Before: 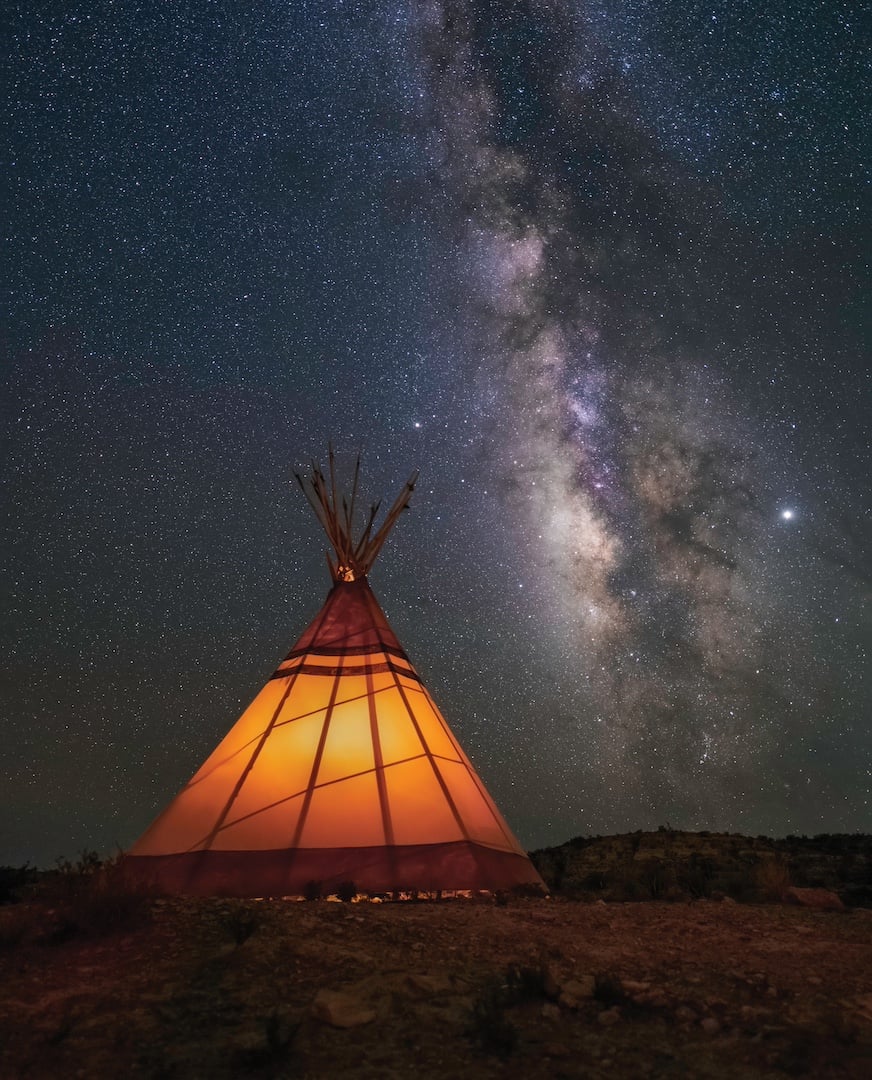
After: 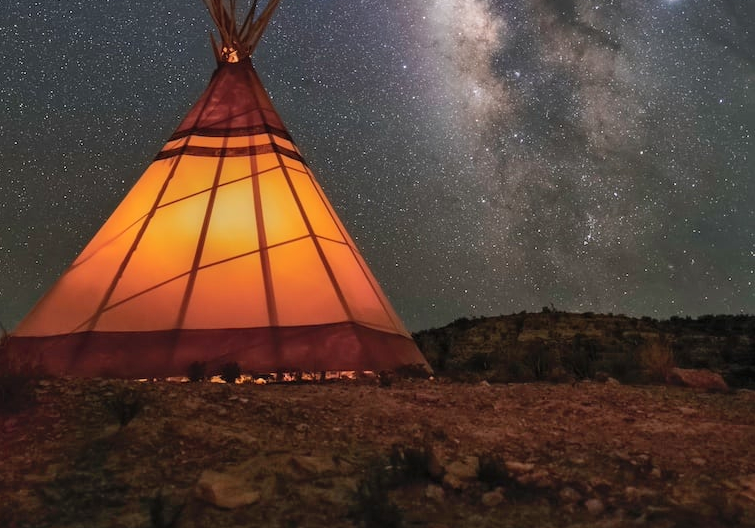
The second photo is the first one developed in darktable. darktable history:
shadows and highlights: shadows 49, highlights -41, soften with gaussian
tone equalizer: -7 EV 0.18 EV, -6 EV 0.12 EV, -5 EV 0.08 EV, -4 EV 0.04 EV, -2 EV -0.02 EV, -1 EV -0.04 EV, +0 EV -0.06 EV, luminance estimator HSV value / RGB max
crop and rotate: left 13.306%, top 48.129%, bottom 2.928%
